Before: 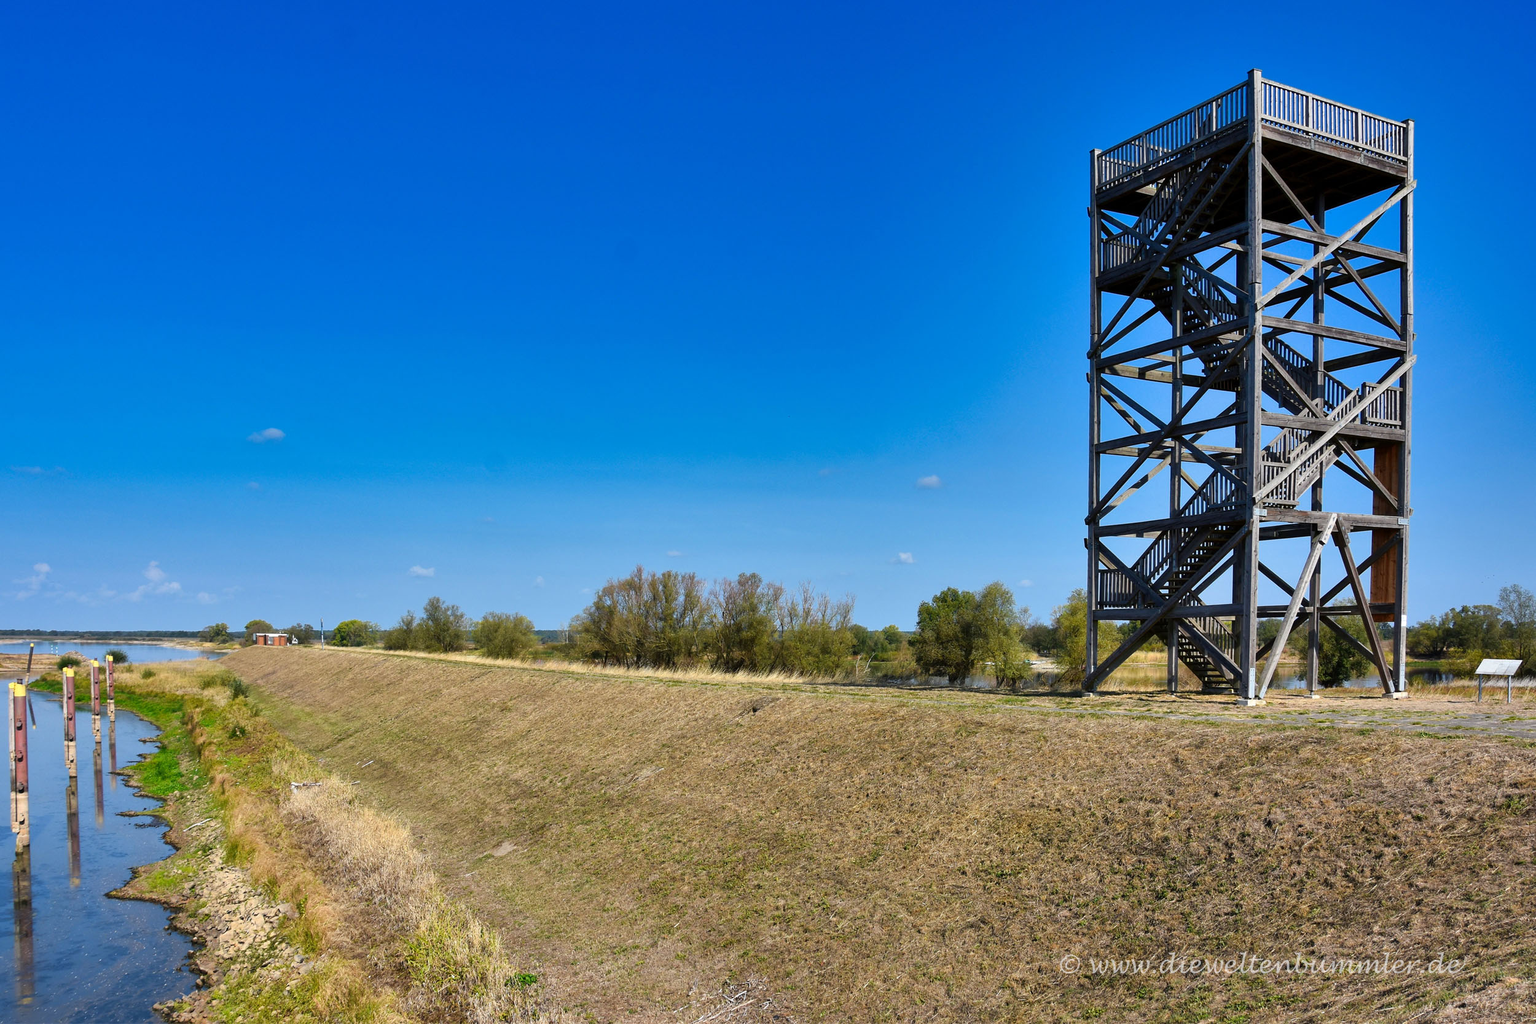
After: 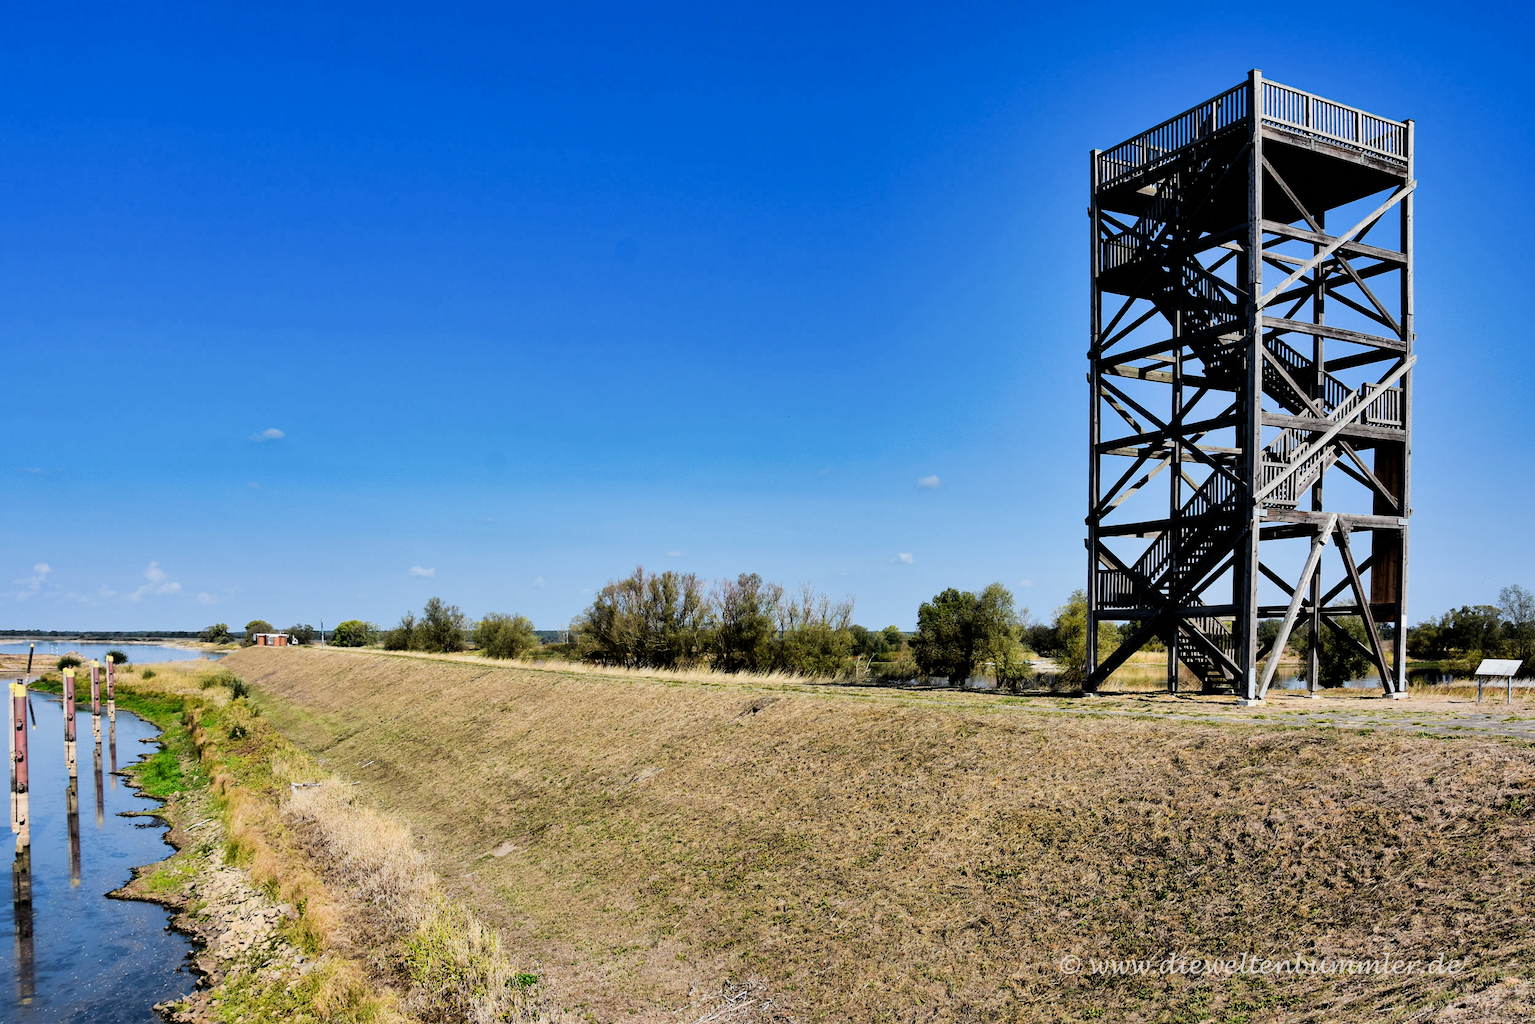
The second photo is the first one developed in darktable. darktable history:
tone equalizer: -8 EV -0.417 EV, -7 EV -0.389 EV, -6 EV -0.333 EV, -5 EV -0.222 EV, -3 EV 0.222 EV, -2 EV 0.333 EV, -1 EV 0.389 EV, +0 EV 0.417 EV, edges refinement/feathering 500, mask exposure compensation -1.57 EV, preserve details no
filmic rgb: black relative exposure -5 EV, hardness 2.88, contrast 1.3, highlights saturation mix -30%
